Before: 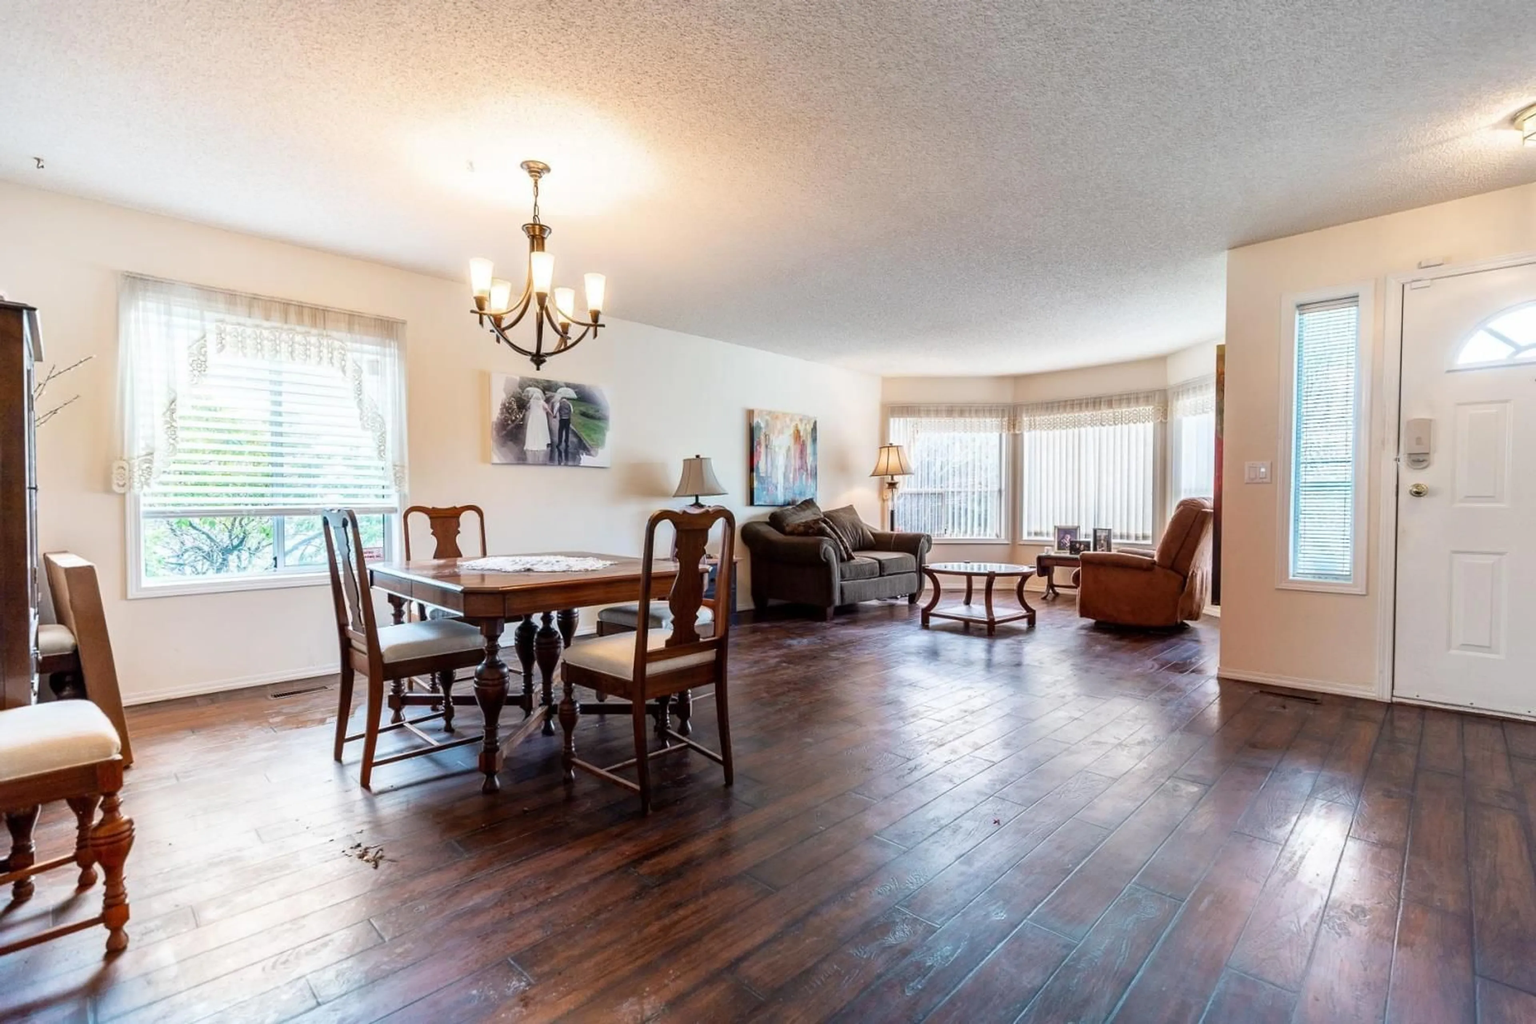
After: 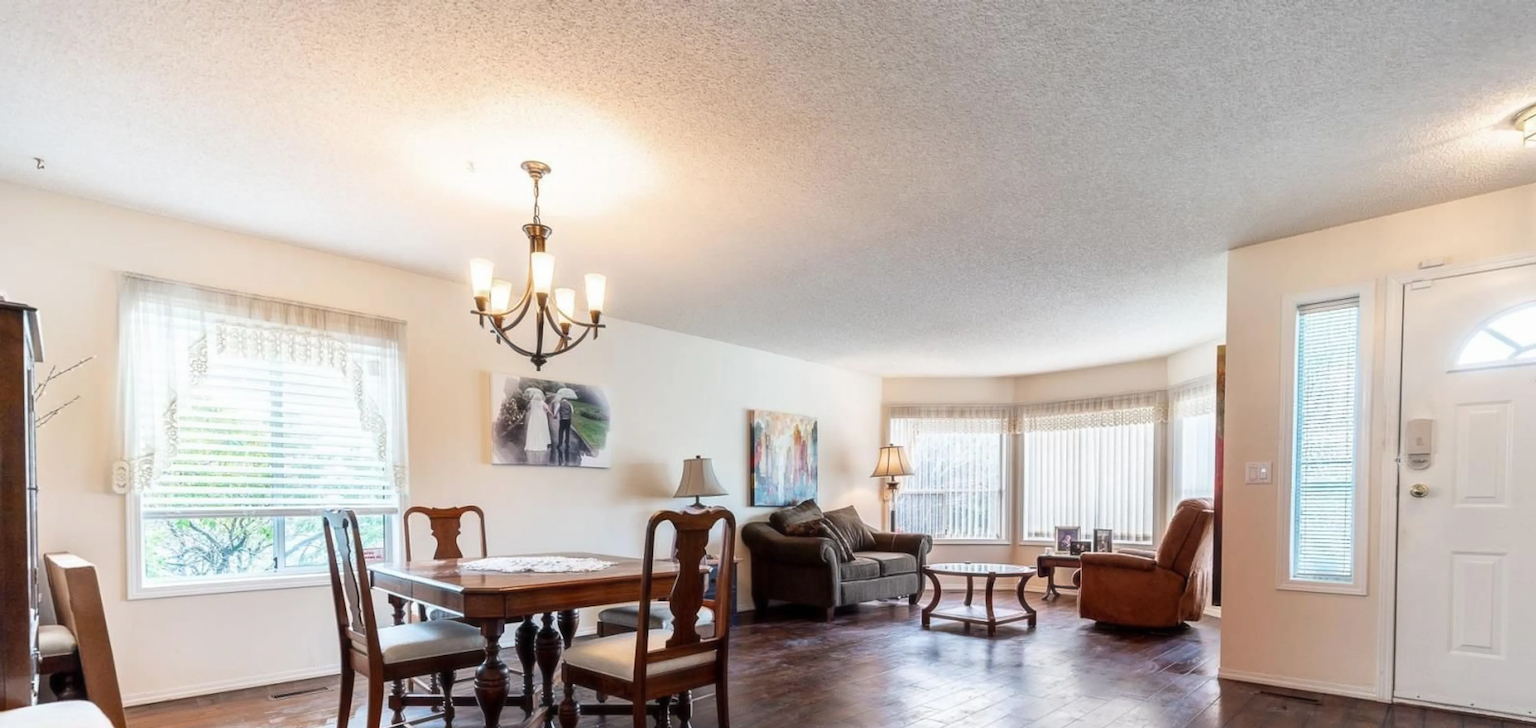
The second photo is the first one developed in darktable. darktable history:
crop: bottom 28.906%
haze removal: strength -0.114, compatibility mode true, adaptive false
